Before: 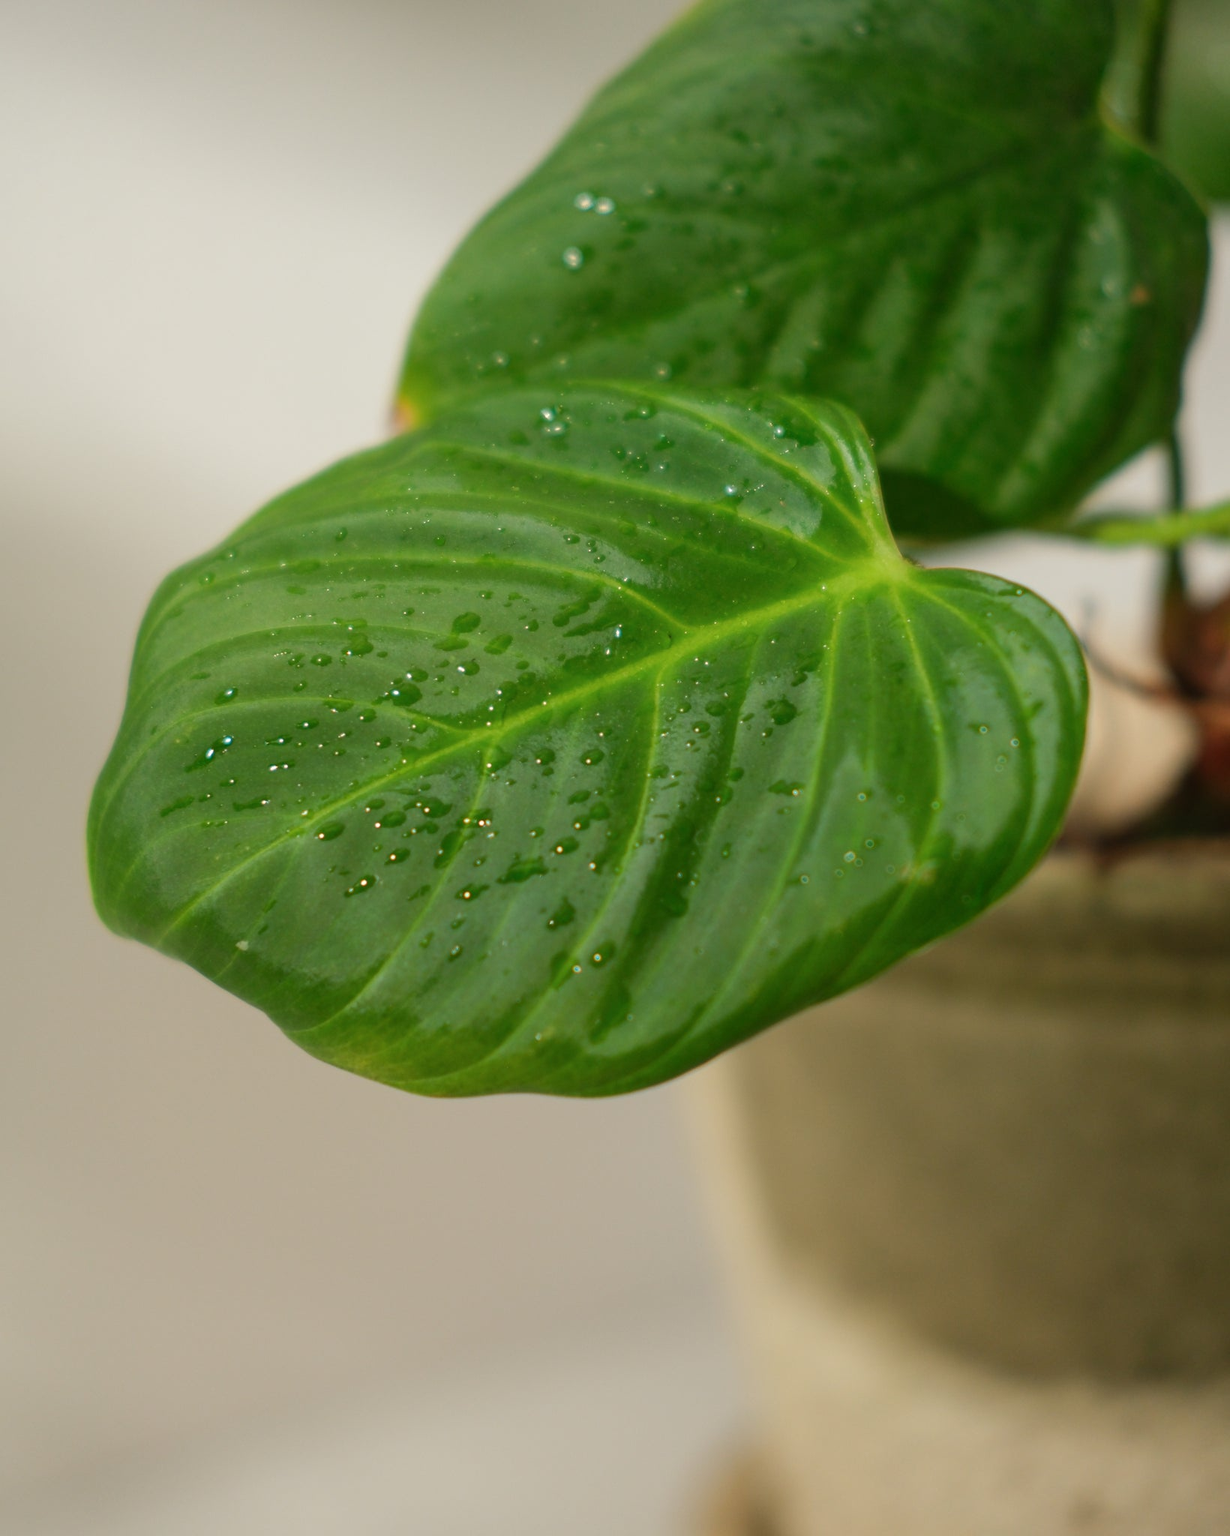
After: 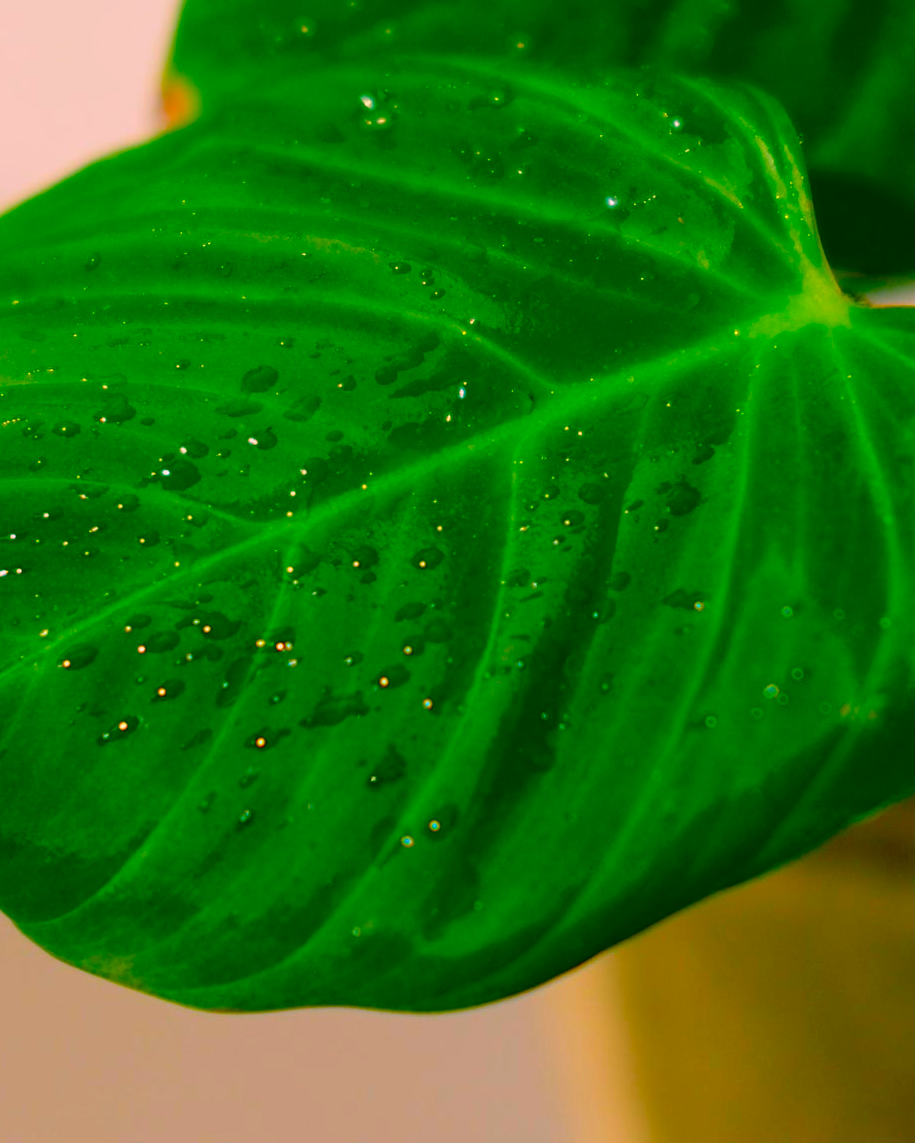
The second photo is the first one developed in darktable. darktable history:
crop and rotate: left 22.13%, top 22.054%, right 22.026%, bottom 22.102%
contrast brightness saturation: saturation 0.5
color correction: highlights a* 17.03, highlights b* 0.205, shadows a* -15.38, shadows b* -14.56, saturation 1.5
exposure: black level correction 0.056, exposure -0.039 EV, compensate highlight preservation false
